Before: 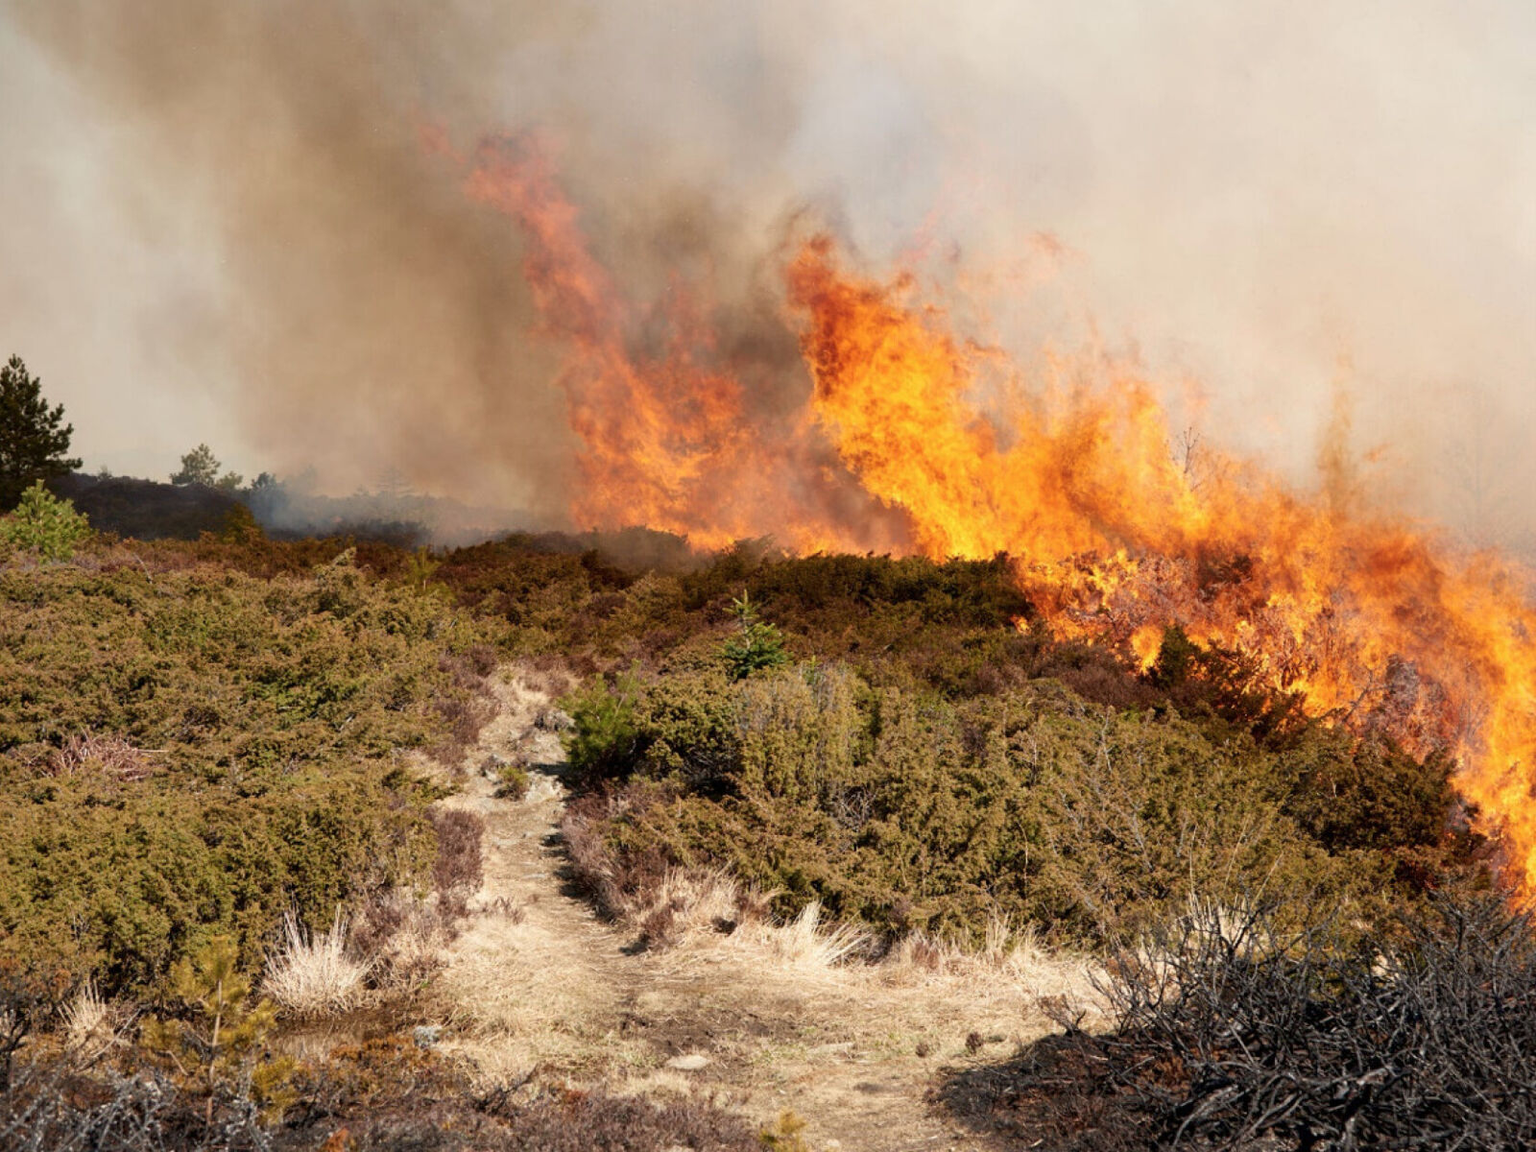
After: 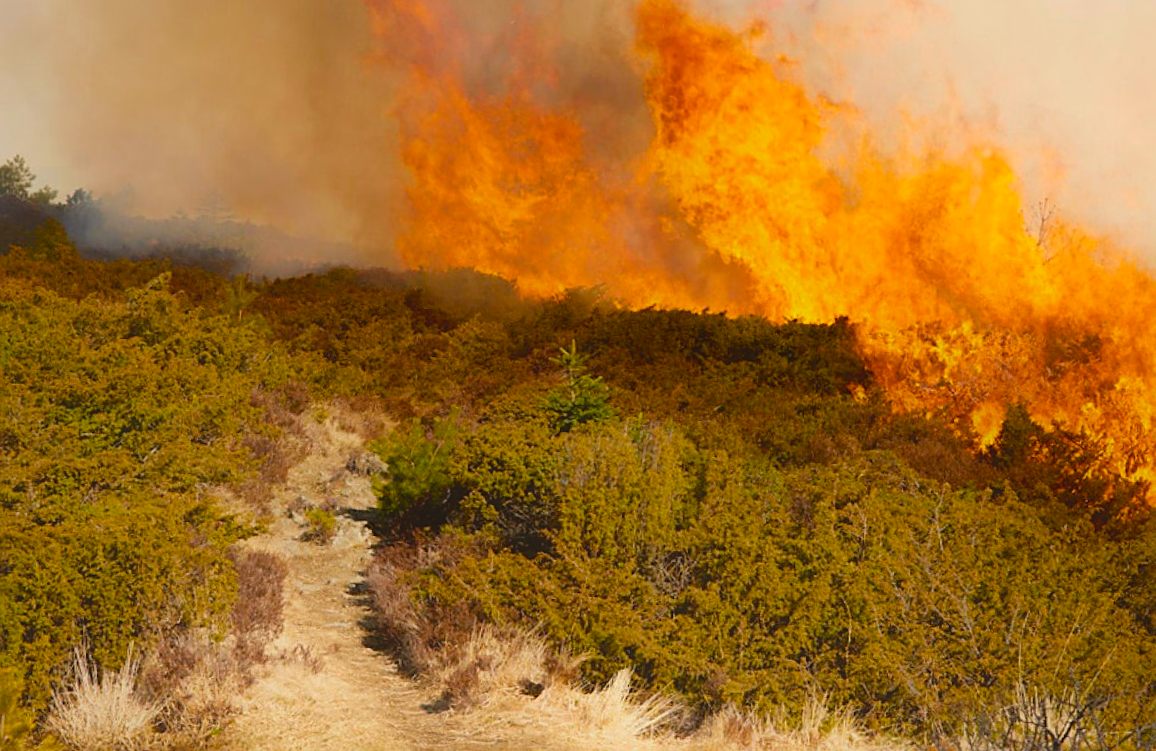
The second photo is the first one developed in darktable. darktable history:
sharpen: on, module defaults
crop and rotate: angle -3.37°, left 9.79%, top 20.73%, right 12.42%, bottom 11.82%
contrast equalizer: octaves 7, y [[0.6 ×6], [0.55 ×6], [0 ×6], [0 ×6], [0 ×6]], mix -1
color balance rgb: linear chroma grading › global chroma 15%, perceptual saturation grading › global saturation 30%
